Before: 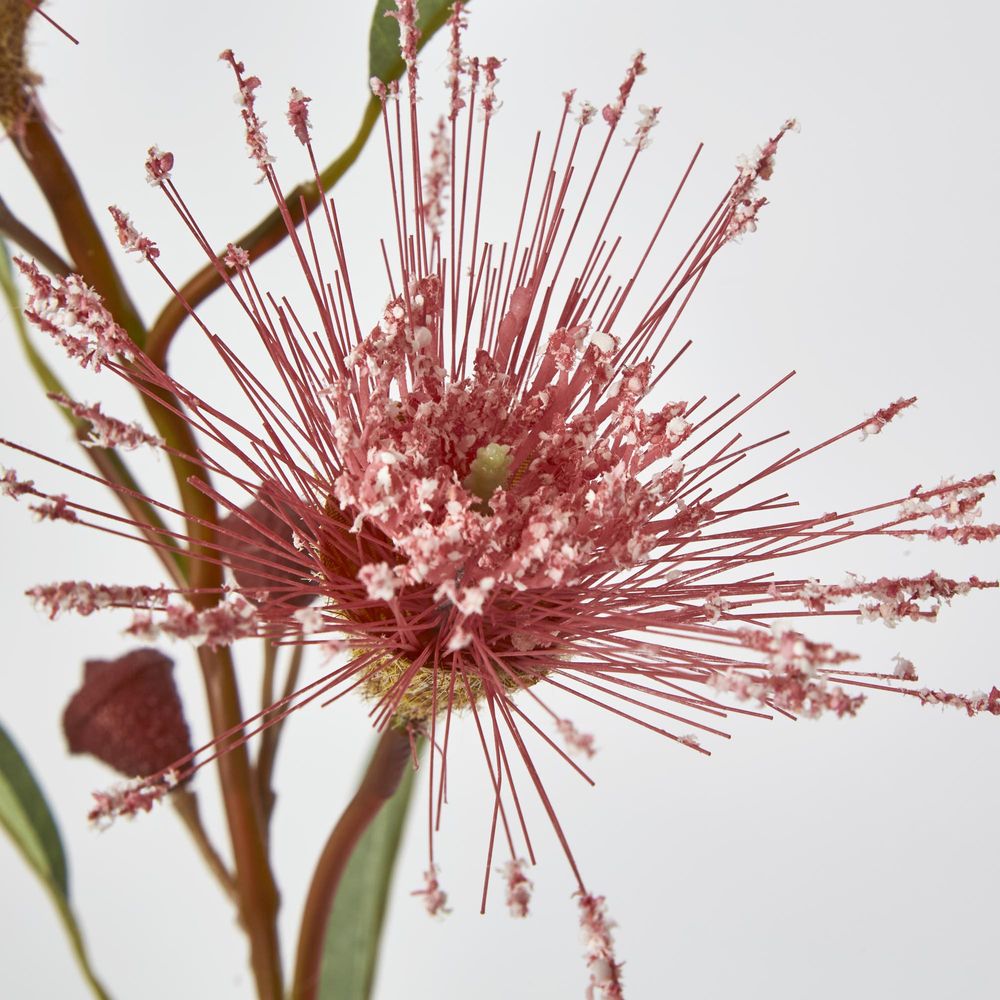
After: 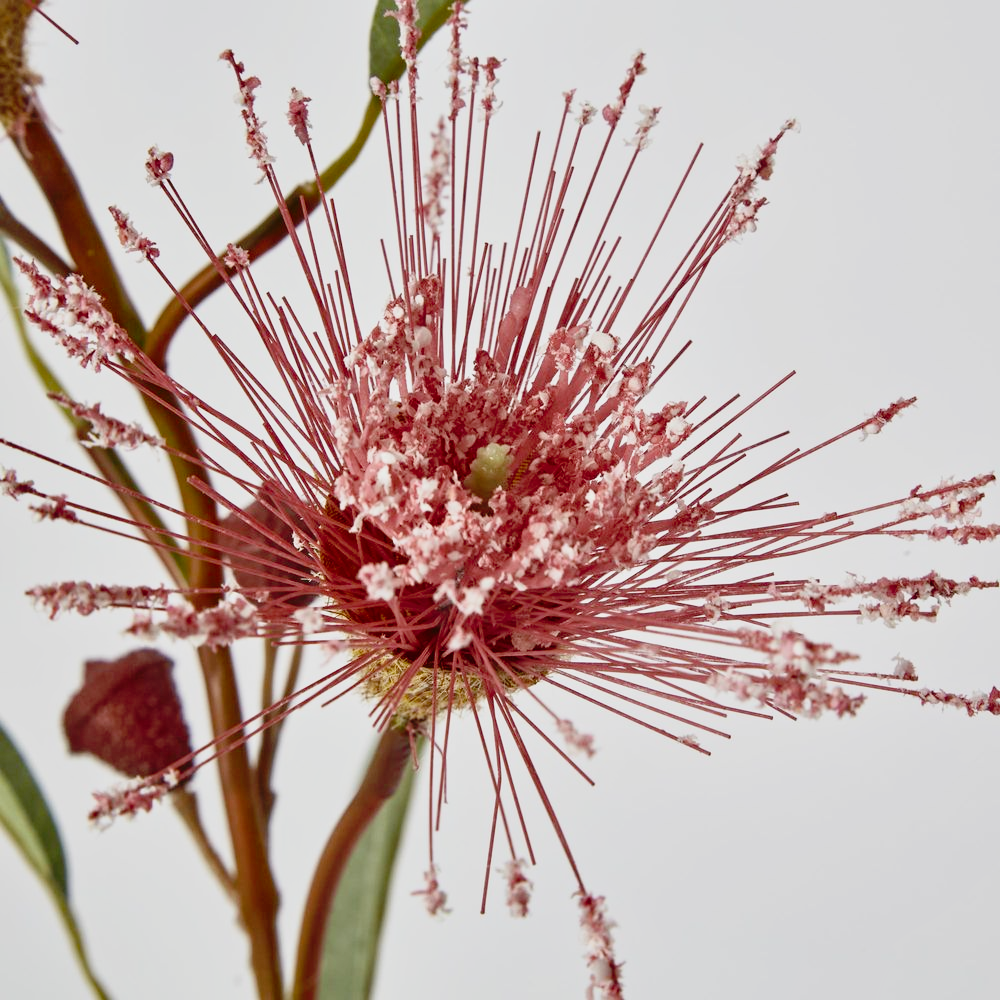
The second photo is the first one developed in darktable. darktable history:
tone curve: curves: ch0 [(0, 0.009) (0.105, 0.054) (0.195, 0.132) (0.289, 0.278) (0.384, 0.391) (0.513, 0.53) (0.66, 0.667) (0.895, 0.863) (1, 0.919)]; ch1 [(0, 0) (0.161, 0.092) (0.35, 0.33) (0.403, 0.395) (0.456, 0.469) (0.502, 0.499) (0.519, 0.514) (0.576, 0.584) (0.642, 0.658) (0.701, 0.742) (1, 0.942)]; ch2 [(0, 0) (0.371, 0.362) (0.437, 0.437) (0.501, 0.5) (0.53, 0.528) (0.569, 0.564) (0.619, 0.58) (0.883, 0.752) (1, 0.929)], preserve colors none
contrast equalizer: y [[0.511, 0.558, 0.631, 0.632, 0.559, 0.512], [0.5 ×6], [0.5 ×6], [0 ×6], [0 ×6]], mix 0.28
